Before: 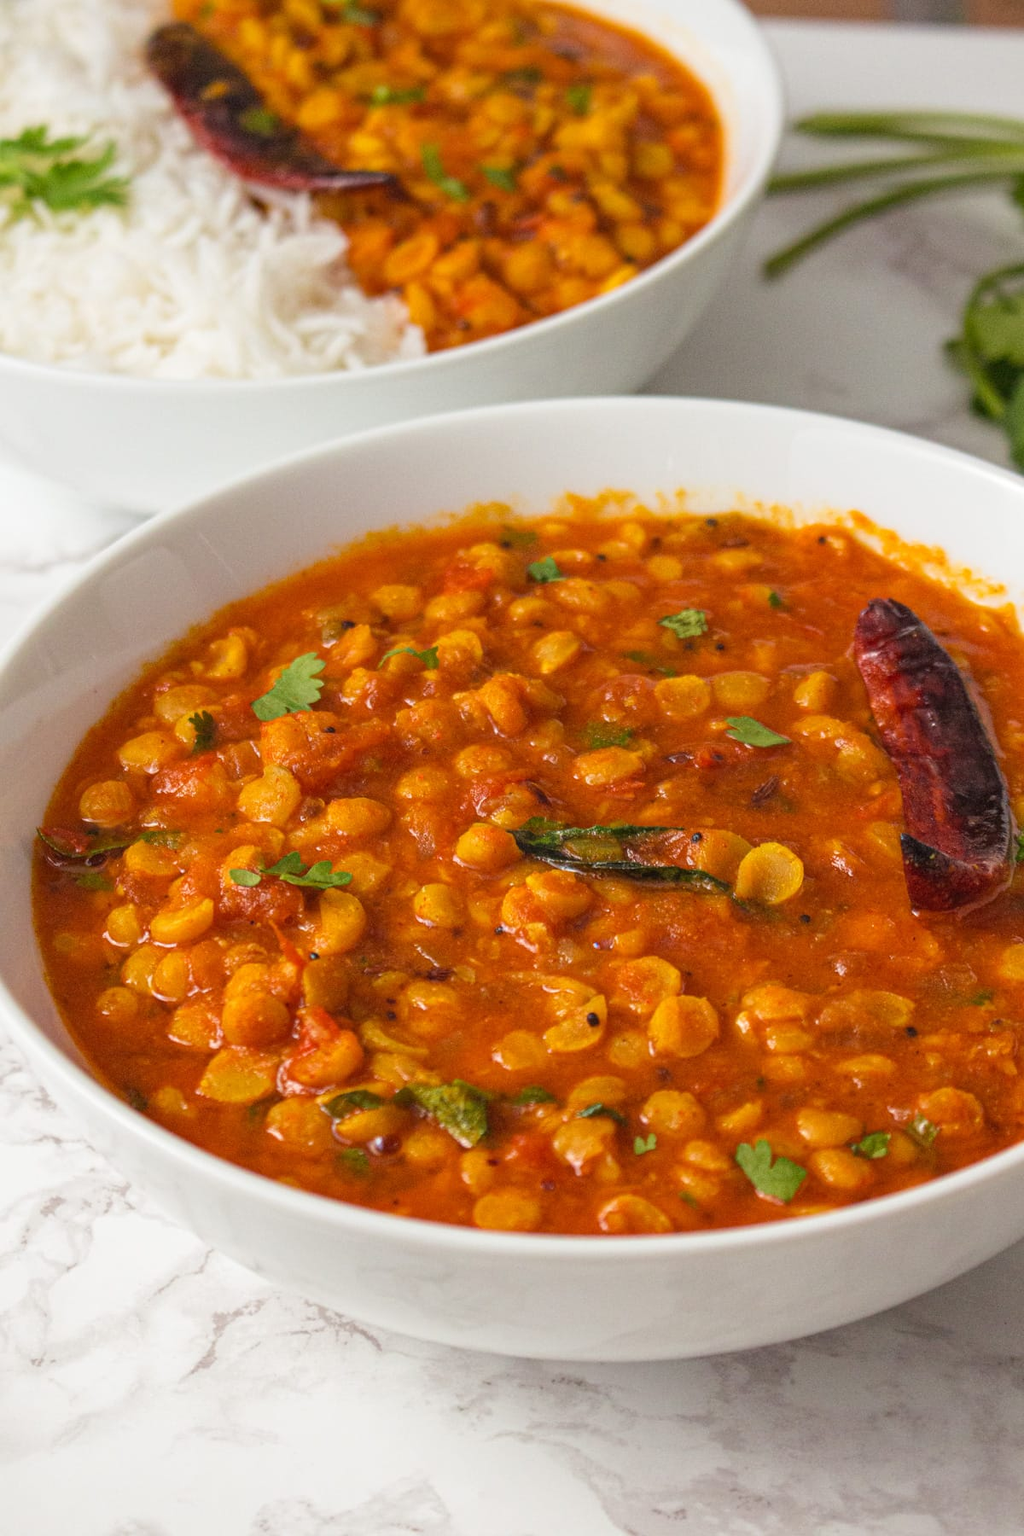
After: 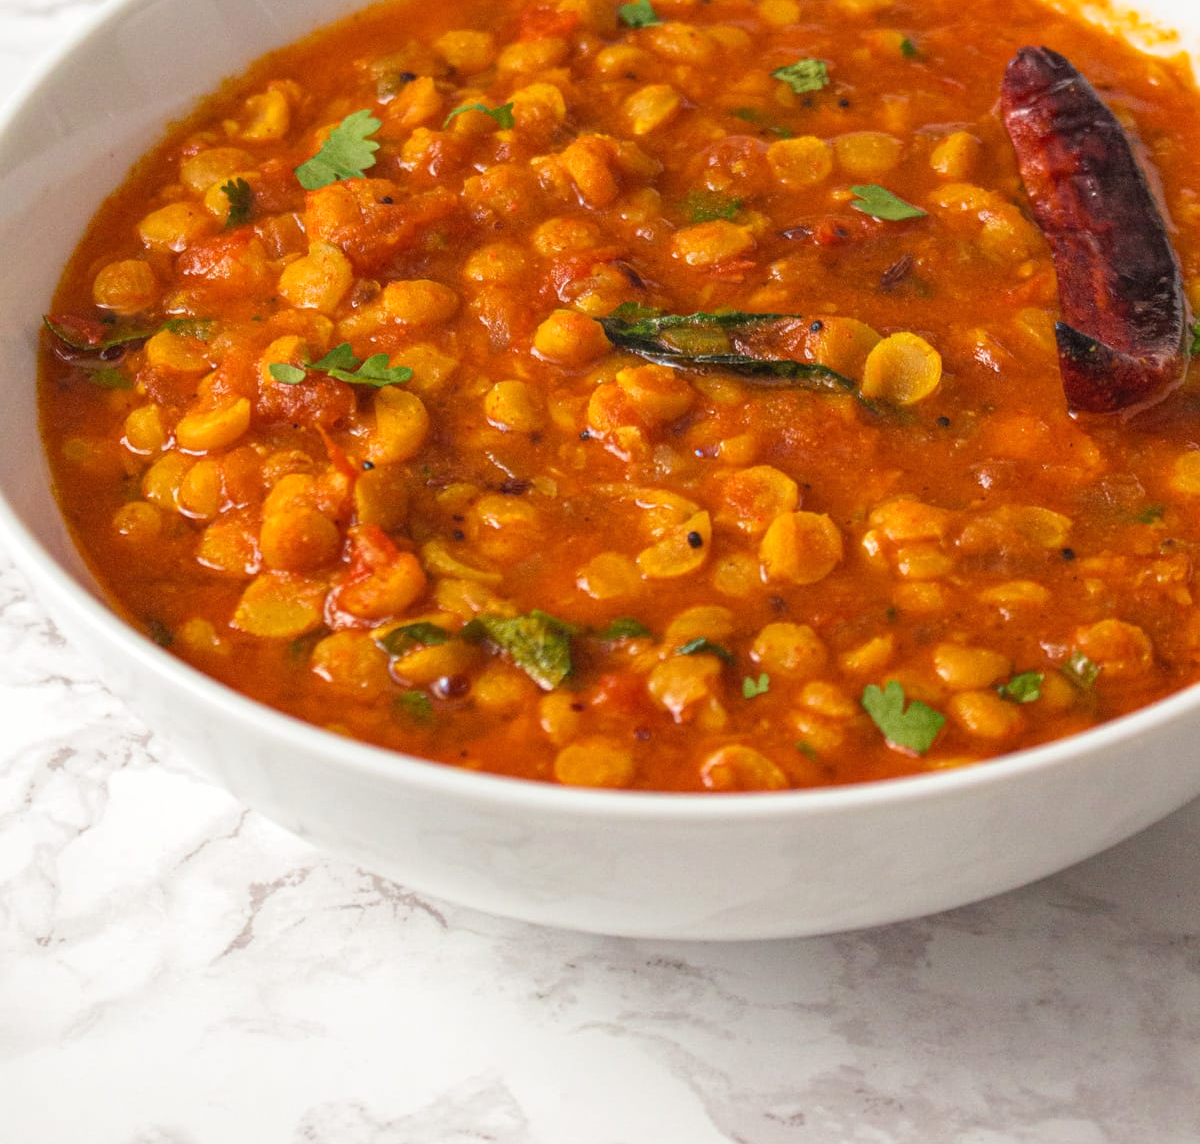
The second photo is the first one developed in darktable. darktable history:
crop and rotate: top 36.435%
exposure: exposure 0.127 EV, compensate highlight preservation false
